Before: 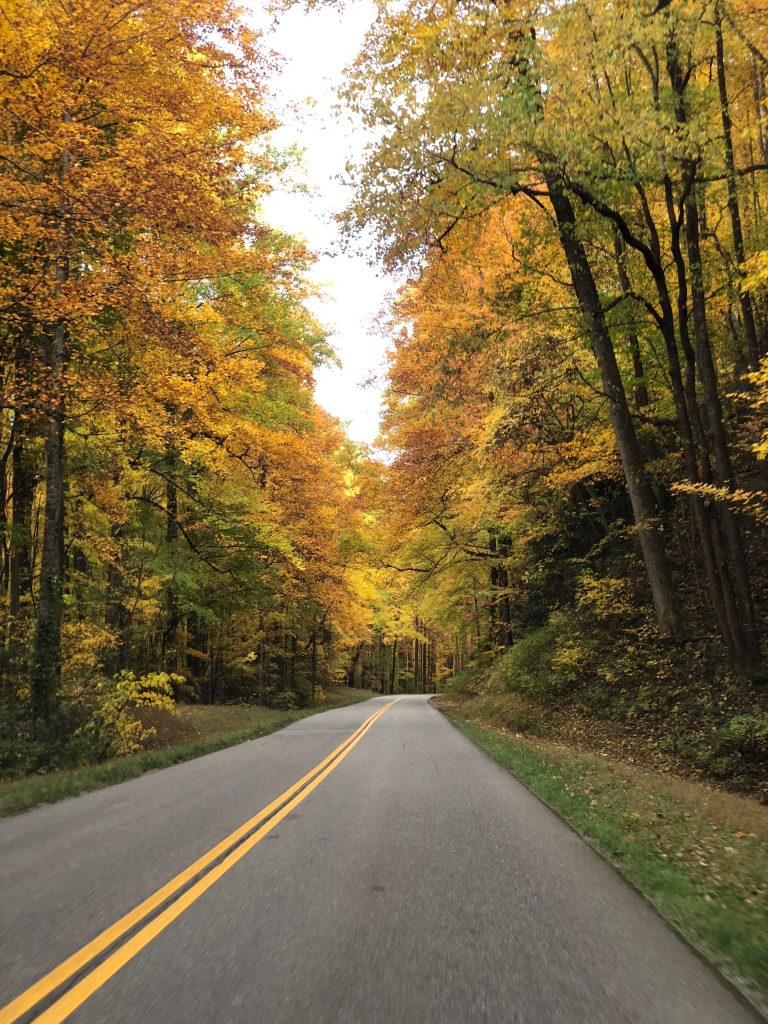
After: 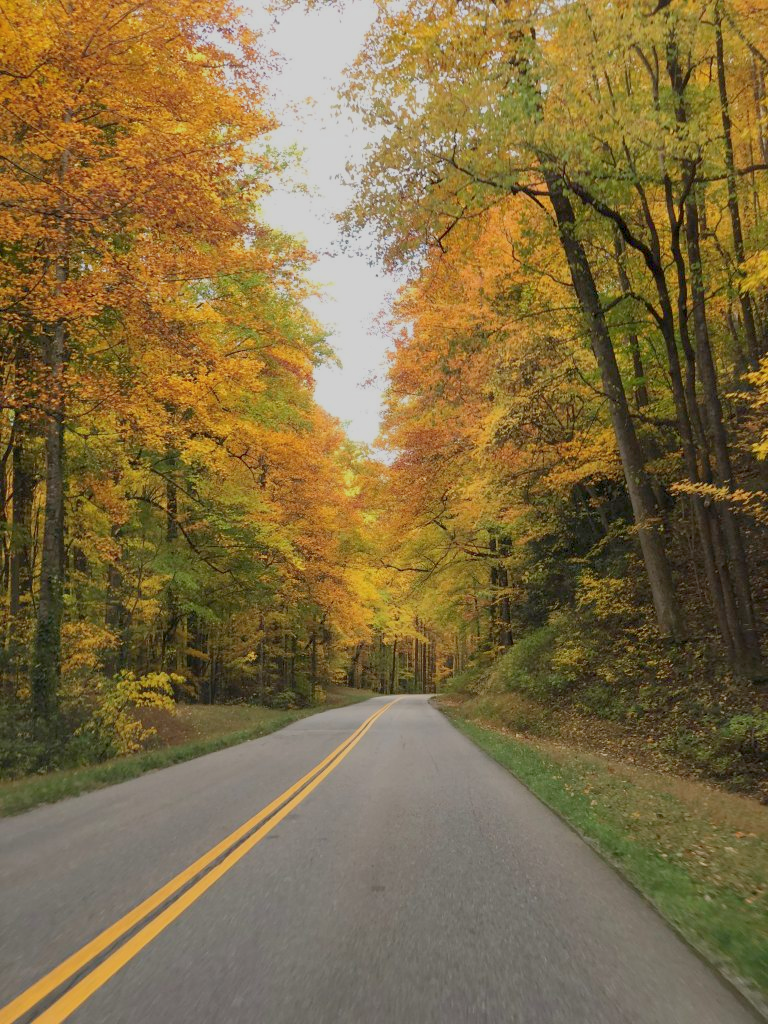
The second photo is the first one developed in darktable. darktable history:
color balance rgb: contrast -30%
exposure: black level correction 0.001, exposure 0.14 EV, compensate highlight preservation false
color calibration: illuminant same as pipeline (D50), adaptation none (bypass)
